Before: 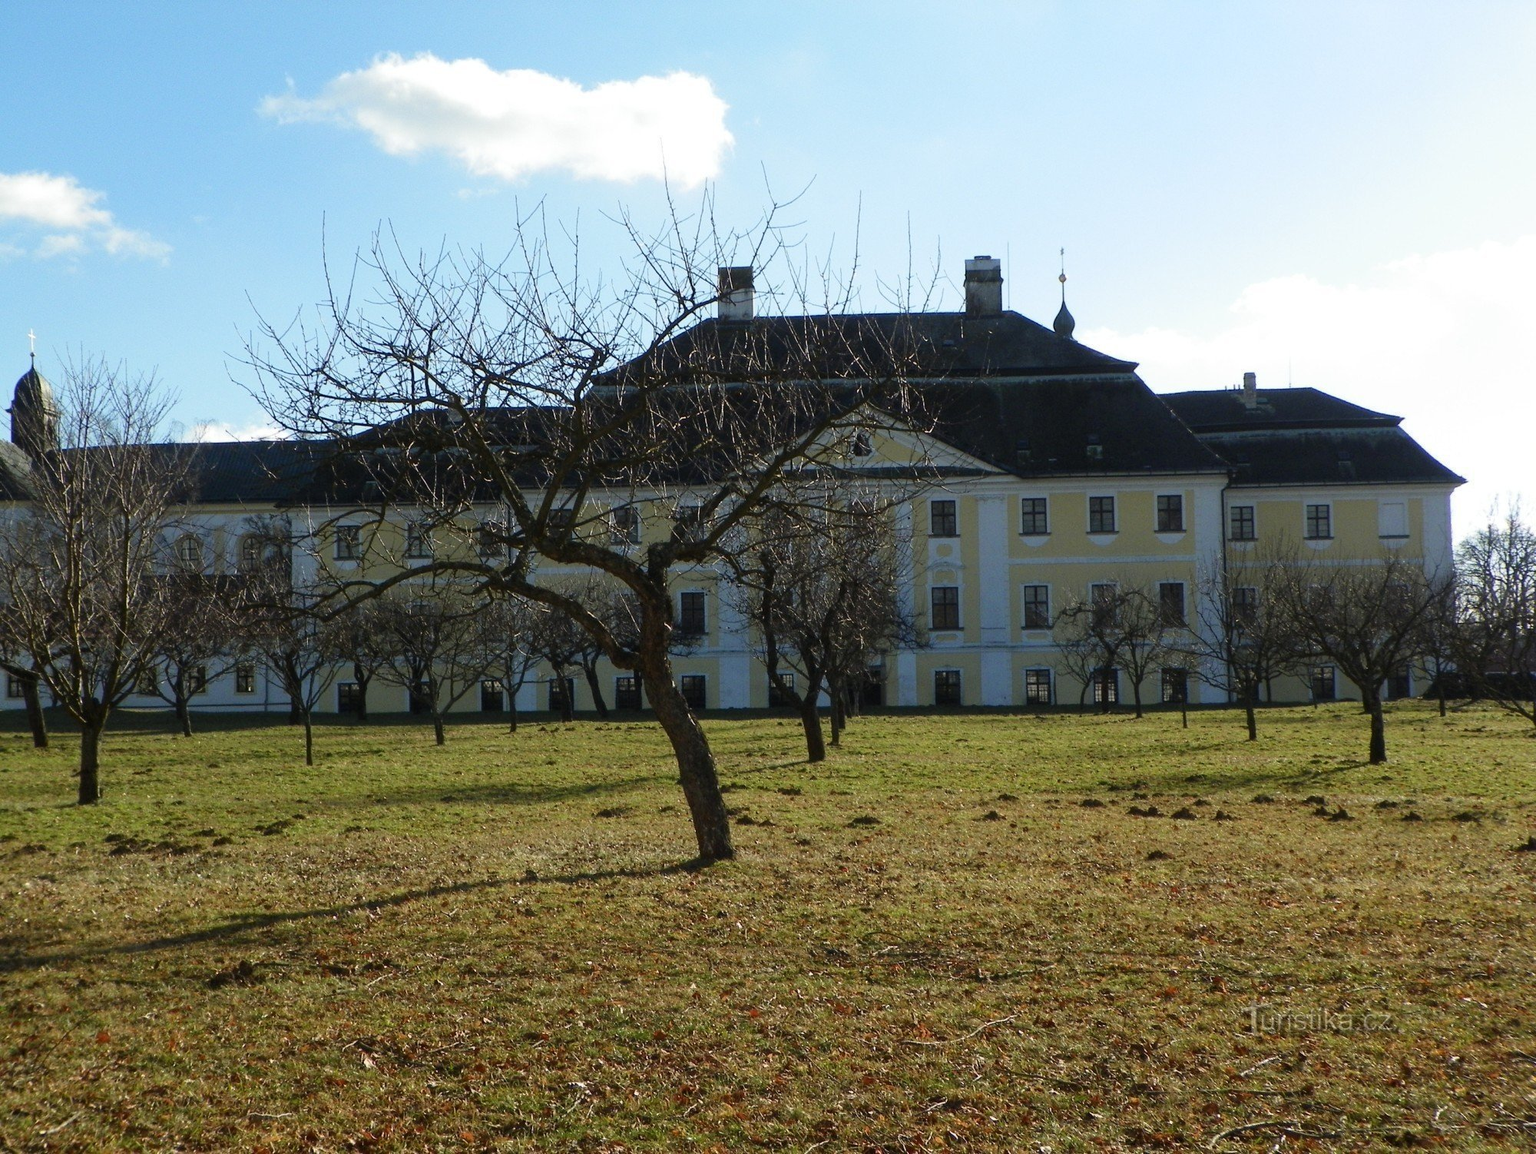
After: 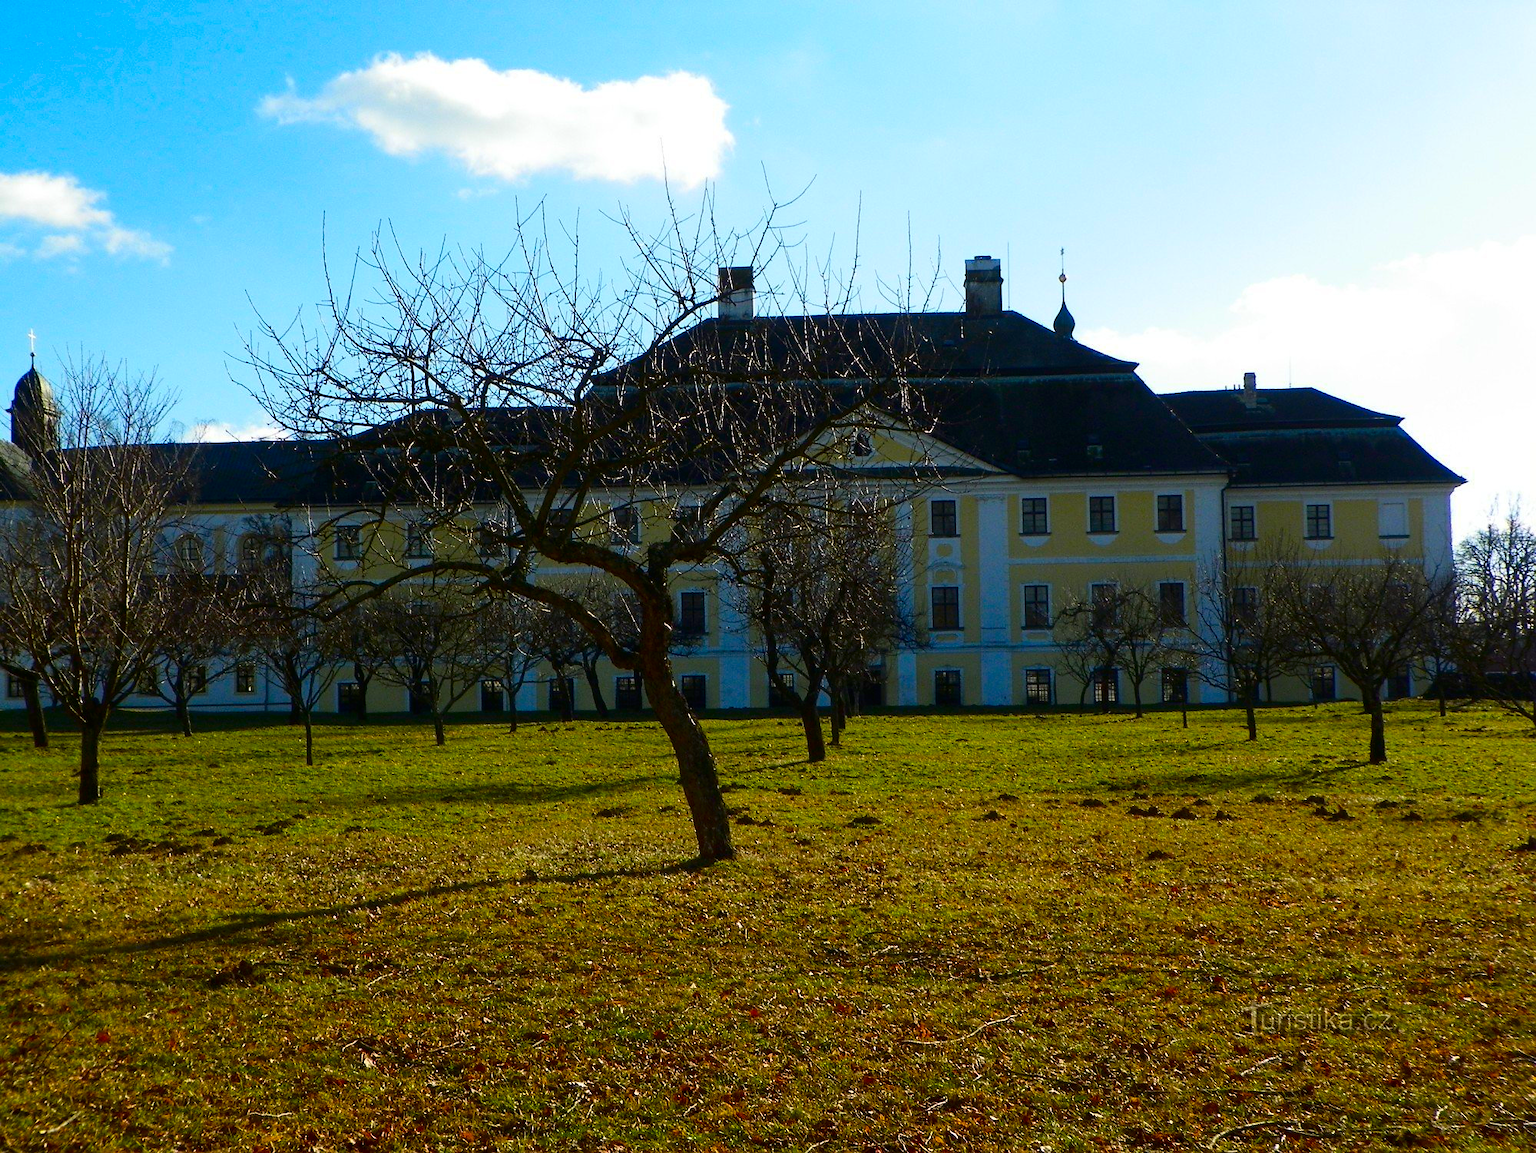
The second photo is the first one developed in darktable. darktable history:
color balance rgb: linear chroma grading › global chroma 15%, perceptual saturation grading › global saturation 30%
contrast brightness saturation: contrast 0.12, brightness -0.12, saturation 0.2
sharpen: radius 1, threshold 1
